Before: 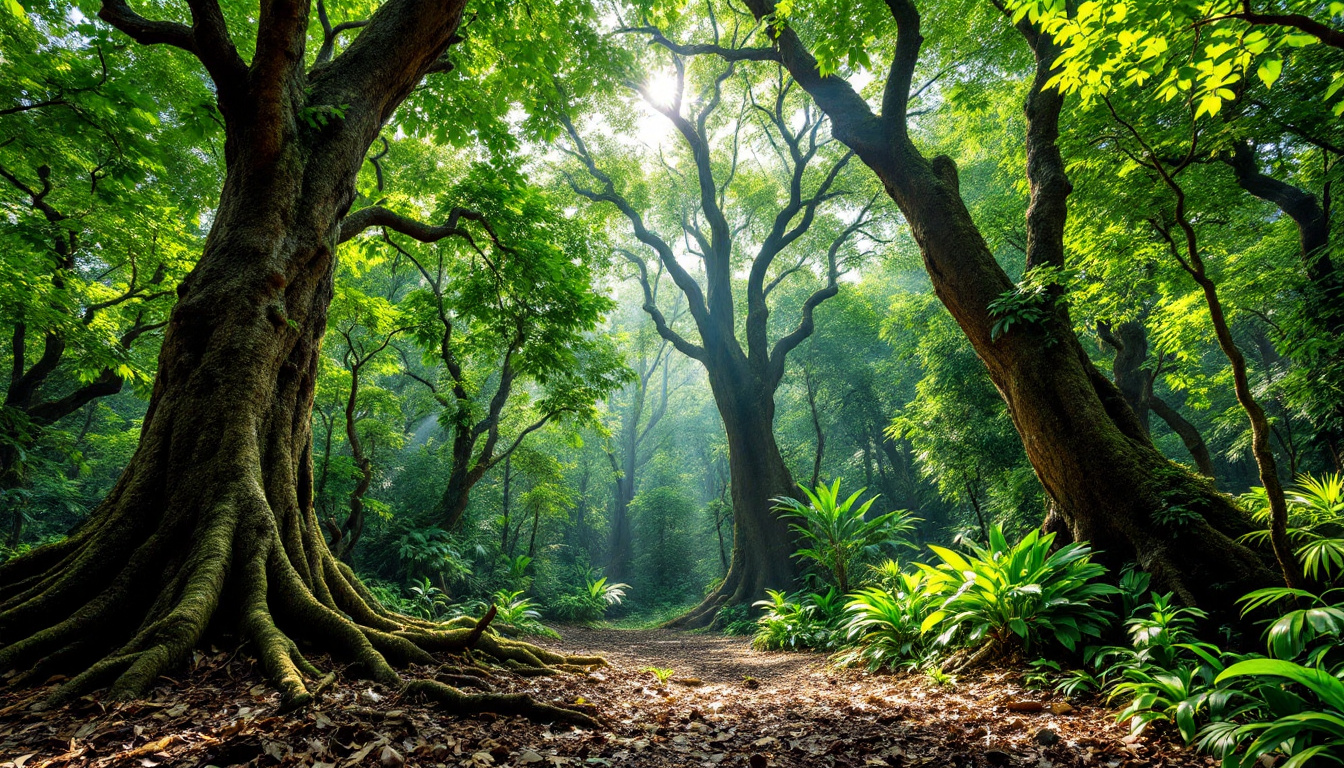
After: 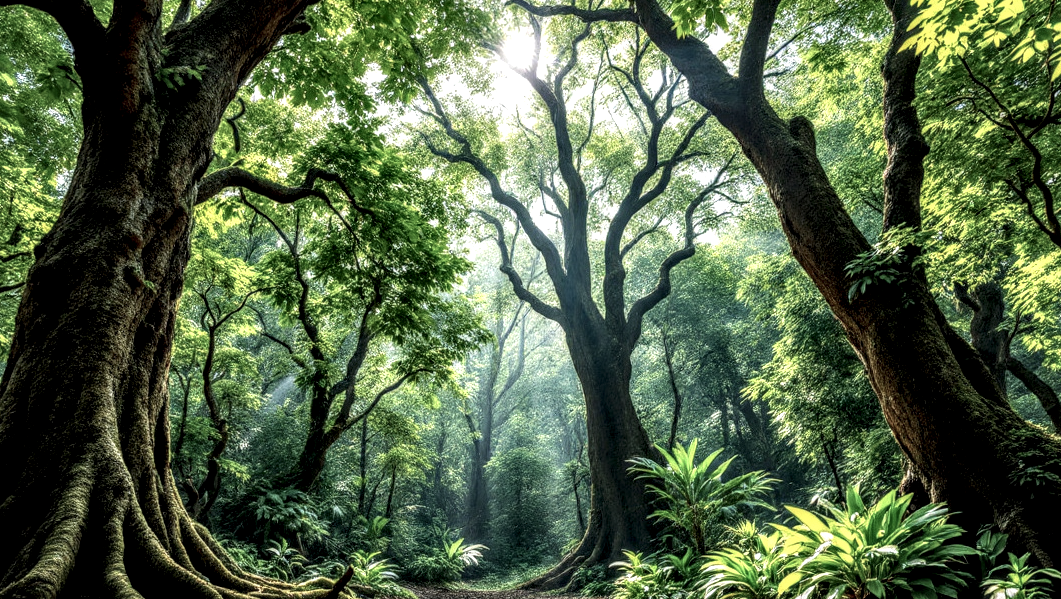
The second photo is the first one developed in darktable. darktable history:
local contrast: highlights 3%, shadows 4%, detail 182%
contrast brightness saturation: contrast 0.103, saturation -0.297
crop and rotate: left 10.704%, top 5.112%, right 10.306%, bottom 16.845%
